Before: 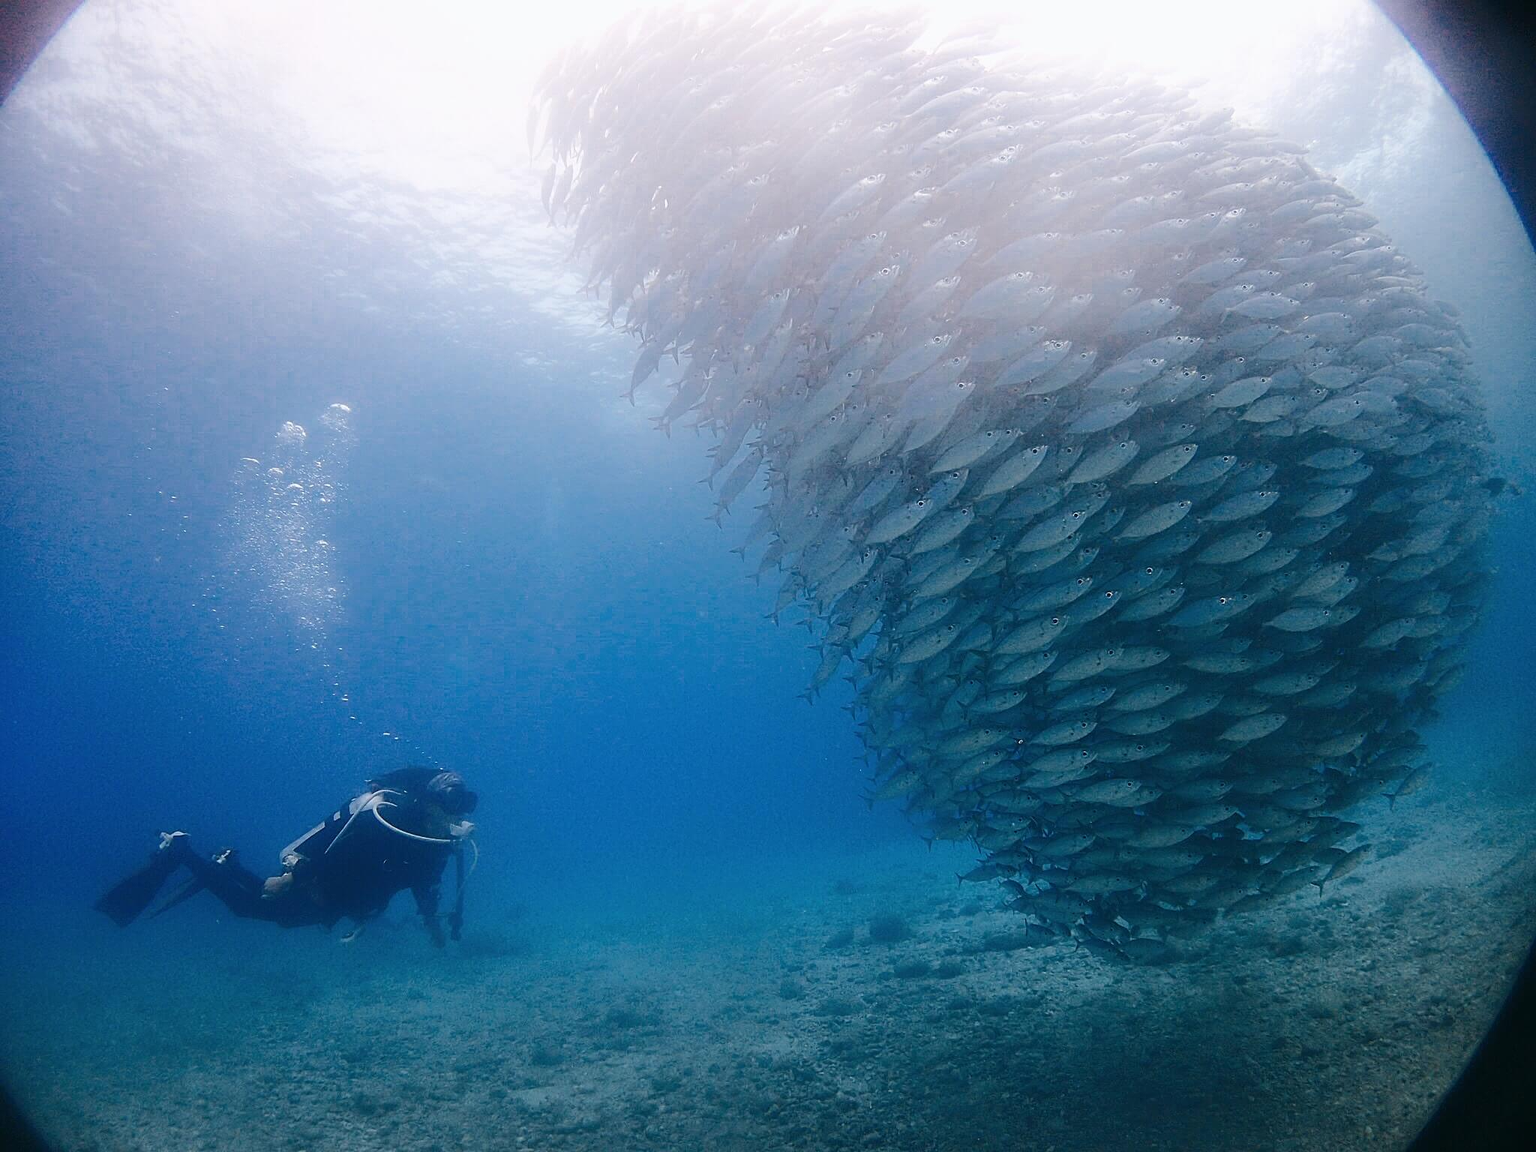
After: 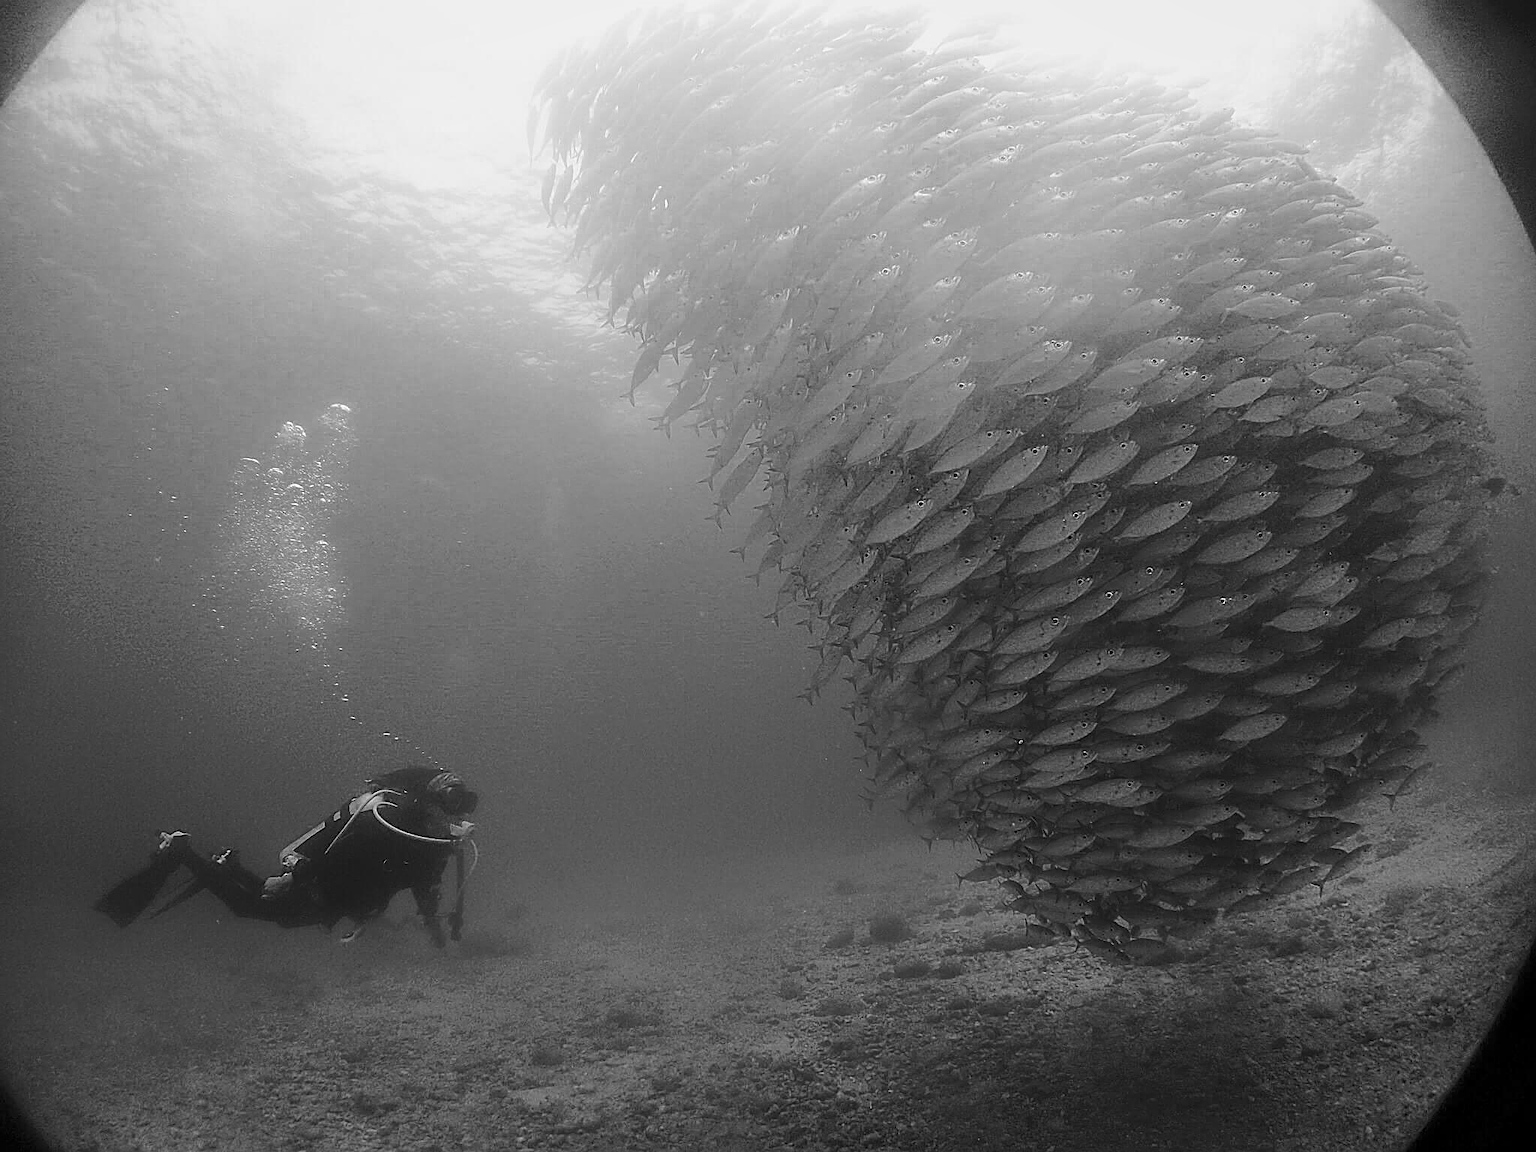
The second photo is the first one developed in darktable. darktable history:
monochrome: a 30.25, b 92.03
sharpen: on, module defaults
local contrast: on, module defaults
